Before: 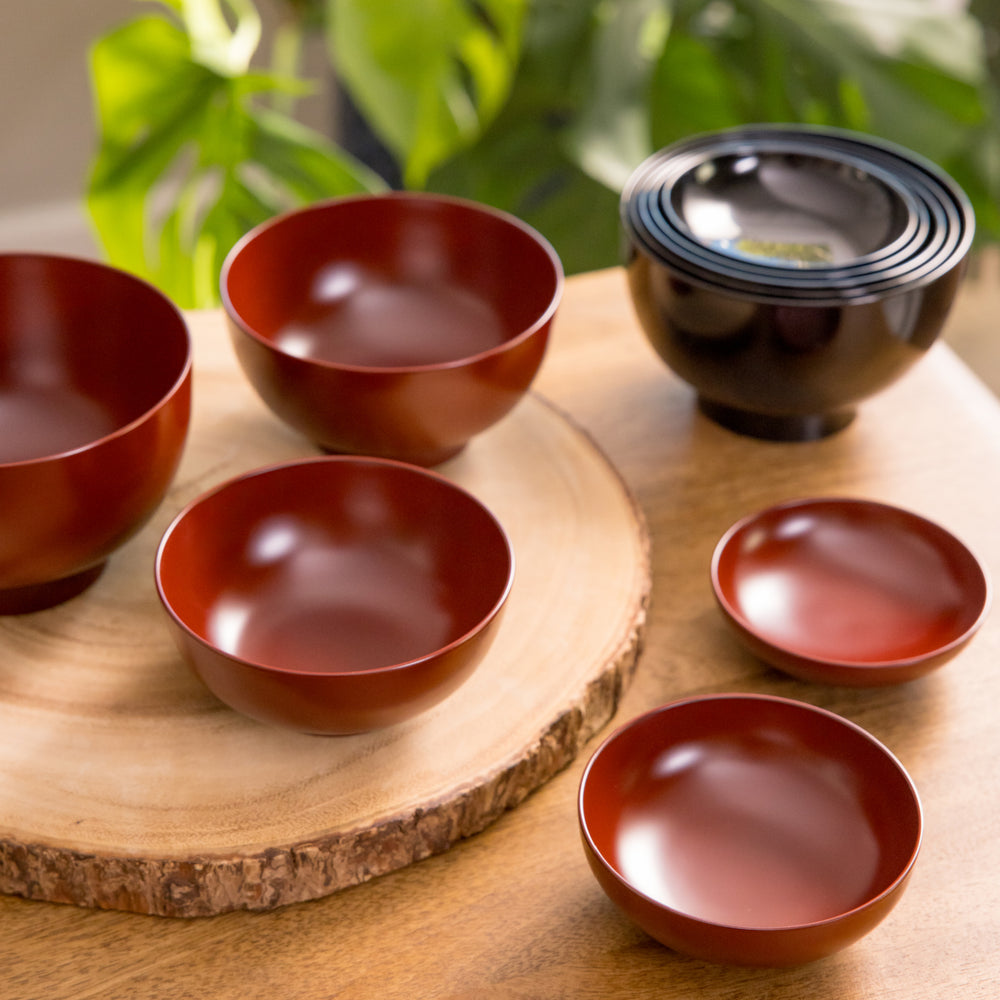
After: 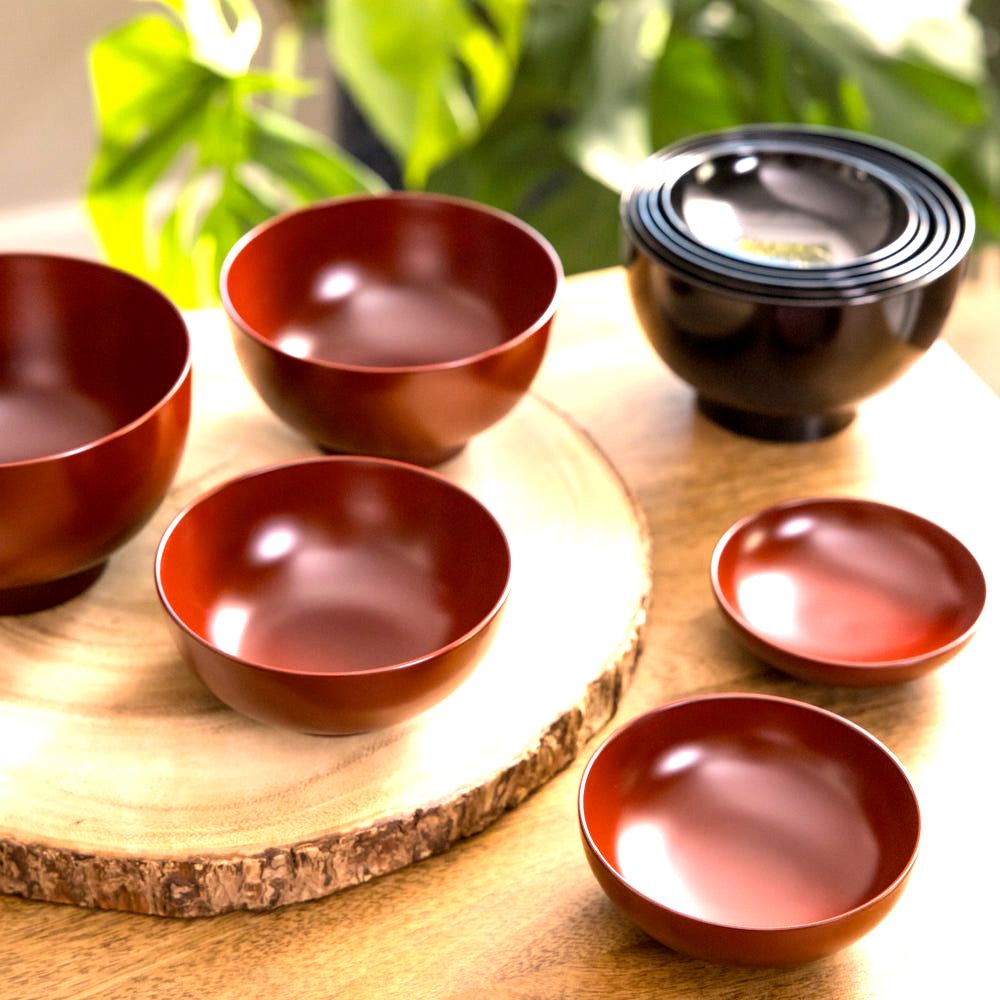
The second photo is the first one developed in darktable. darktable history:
exposure: black level correction 0.001, exposure 0.498 EV, compensate exposure bias true, compensate highlight preservation false
tone equalizer: -8 EV -0.753 EV, -7 EV -0.666 EV, -6 EV -0.607 EV, -5 EV -0.386 EV, -3 EV 0.371 EV, -2 EV 0.6 EV, -1 EV 0.693 EV, +0 EV 0.747 EV, edges refinement/feathering 500, mask exposure compensation -1.57 EV, preserve details no
